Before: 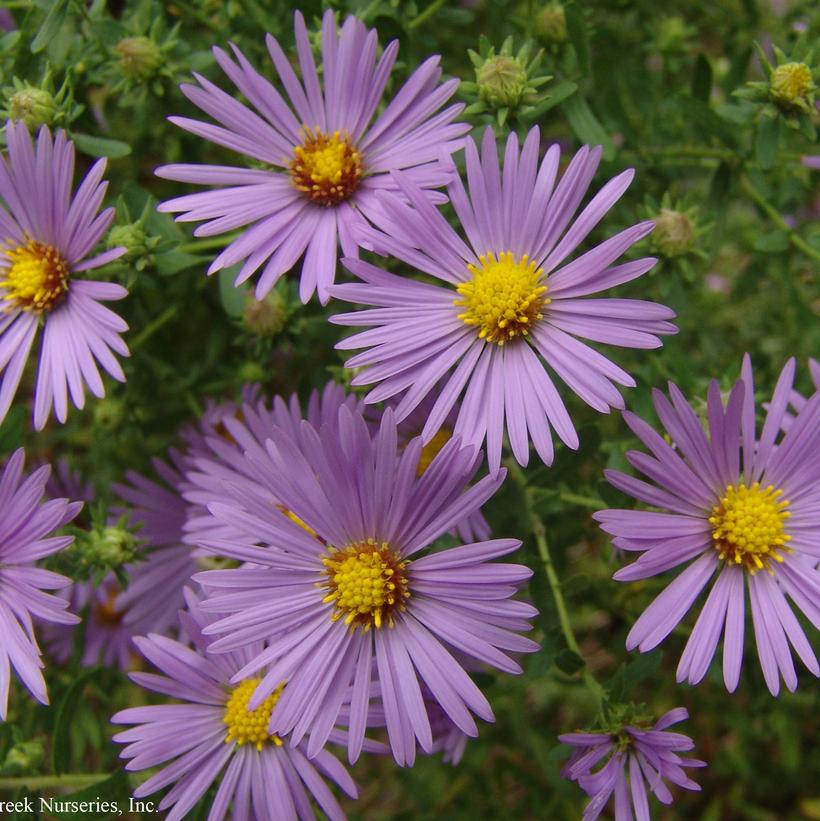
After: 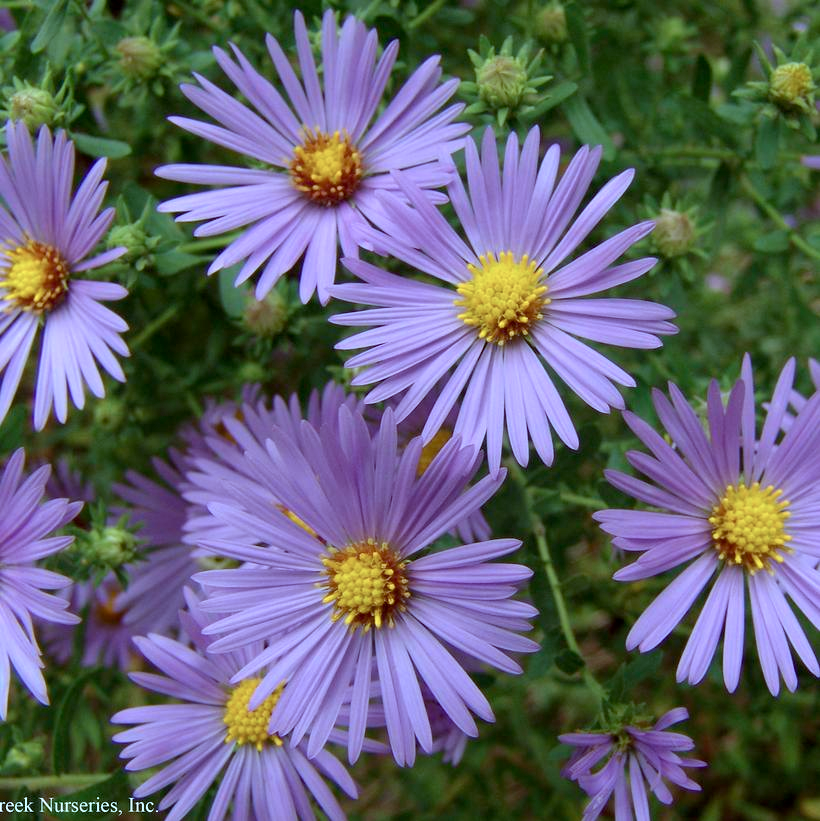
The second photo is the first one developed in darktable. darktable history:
exposure: black level correction 0.005, exposure 0.286 EV, compensate highlight preservation false
color correction: highlights a* -9.35, highlights b* -23.15
